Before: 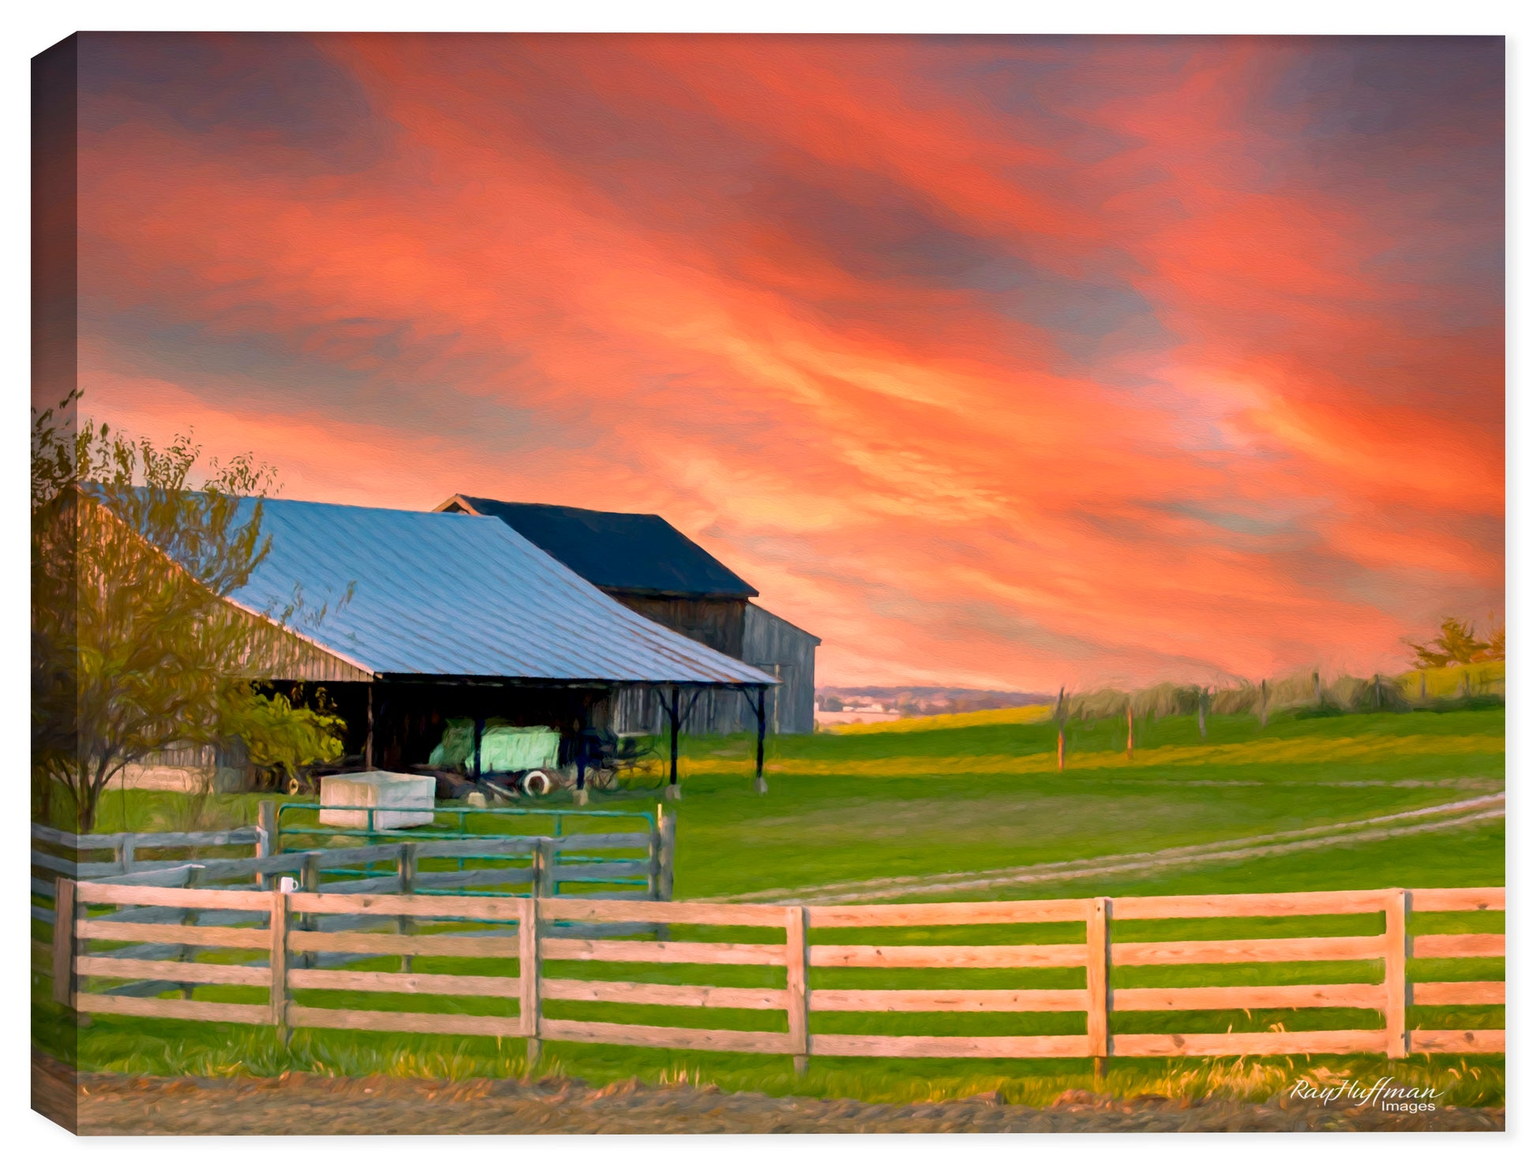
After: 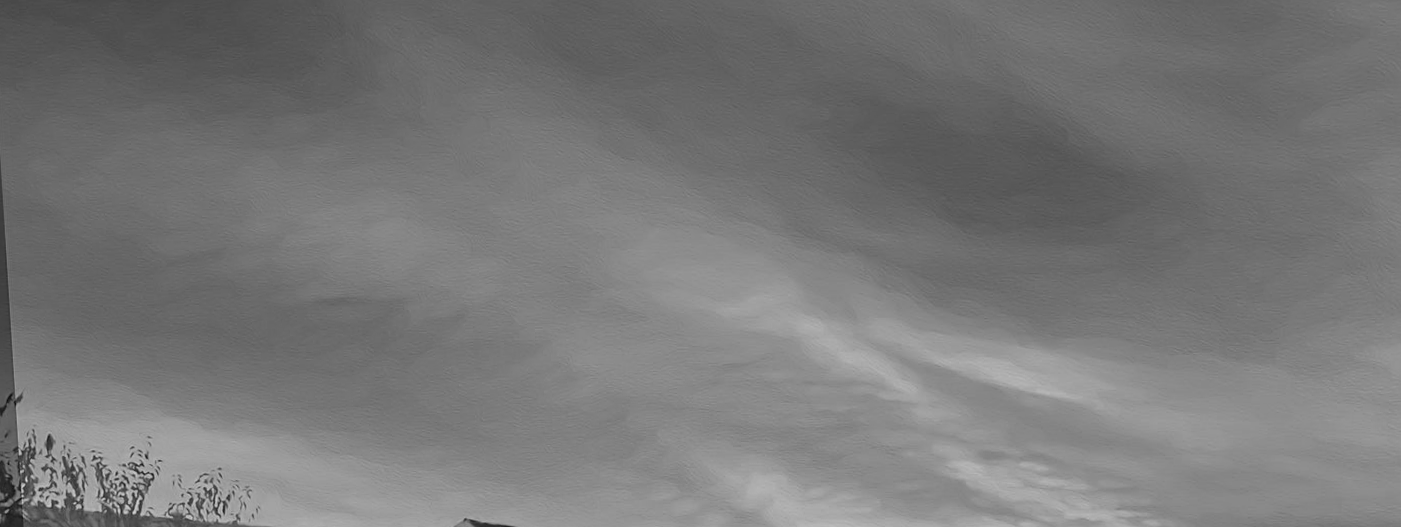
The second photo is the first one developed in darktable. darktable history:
crop: left 0.579%, top 7.627%, right 23.167%, bottom 54.275%
color zones: curves: ch0 [(0, 0.613) (0.01, 0.613) (0.245, 0.448) (0.498, 0.529) (0.642, 0.665) (0.879, 0.777) (0.99, 0.613)]; ch1 [(0, 0) (0.143, 0) (0.286, 0) (0.429, 0) (0.571, 0) (0.714, 0) (0.857, 0)], mix -121.96%
monochrome: on, module defaults
sharpen: on, module defaults
color calibration: output colorfulness [0, 0.315, 0, 0], x 0.341, y 0.355, temperature 5166 K
white balance: red 0.766, blue 1.537
shadows and highlights: soften with gaussian
rotate and perspective: rotation 0.062°, lens shift (vertical) 0.115, lens shift (horizontal) -0.133, crop left 0.047, crop right 0.94, crop top 0.061, crop bottom 0.94
